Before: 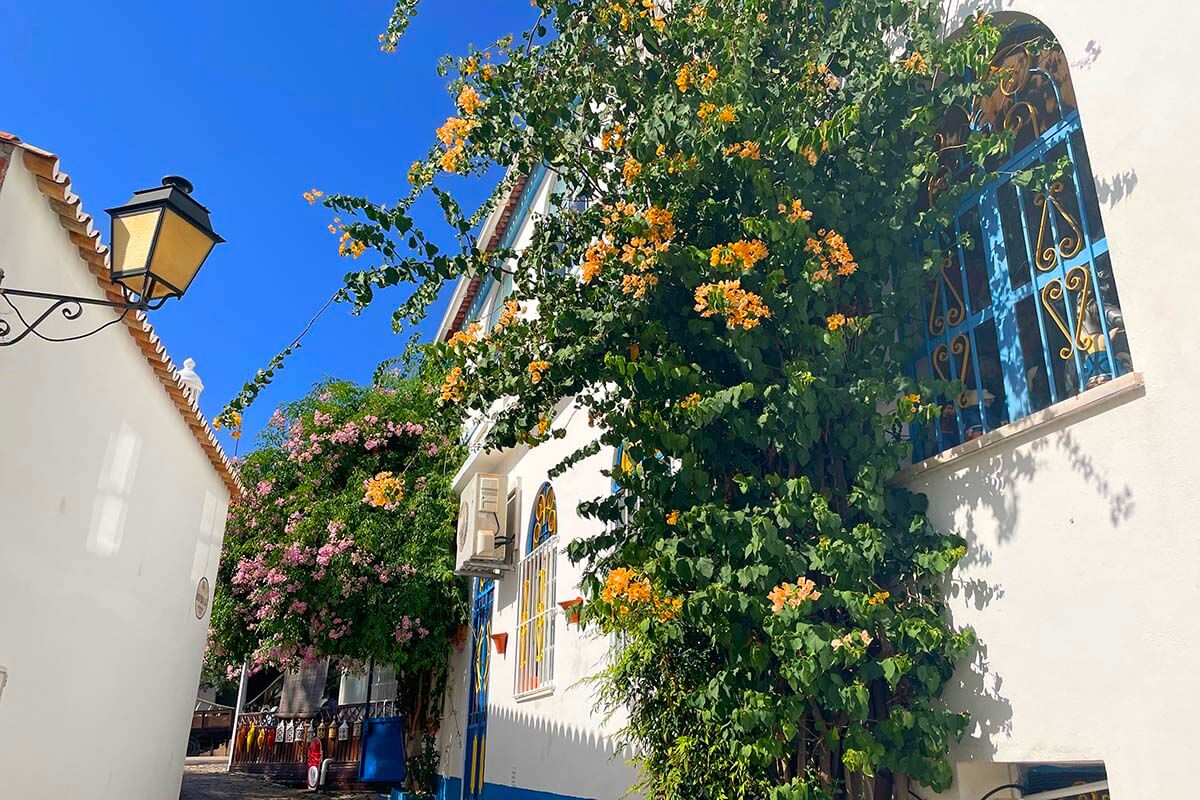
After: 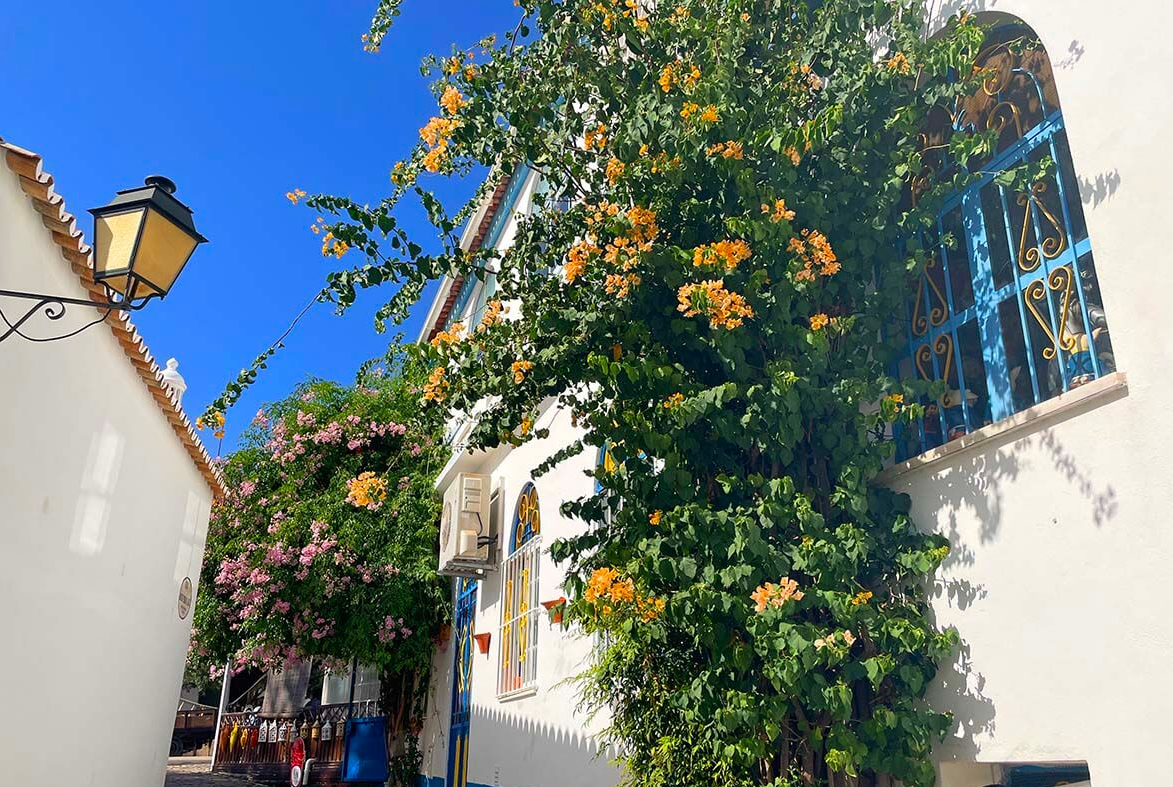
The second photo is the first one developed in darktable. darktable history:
crop and rotate: left 1.496%, right 0.734%, bottom 1.607%
